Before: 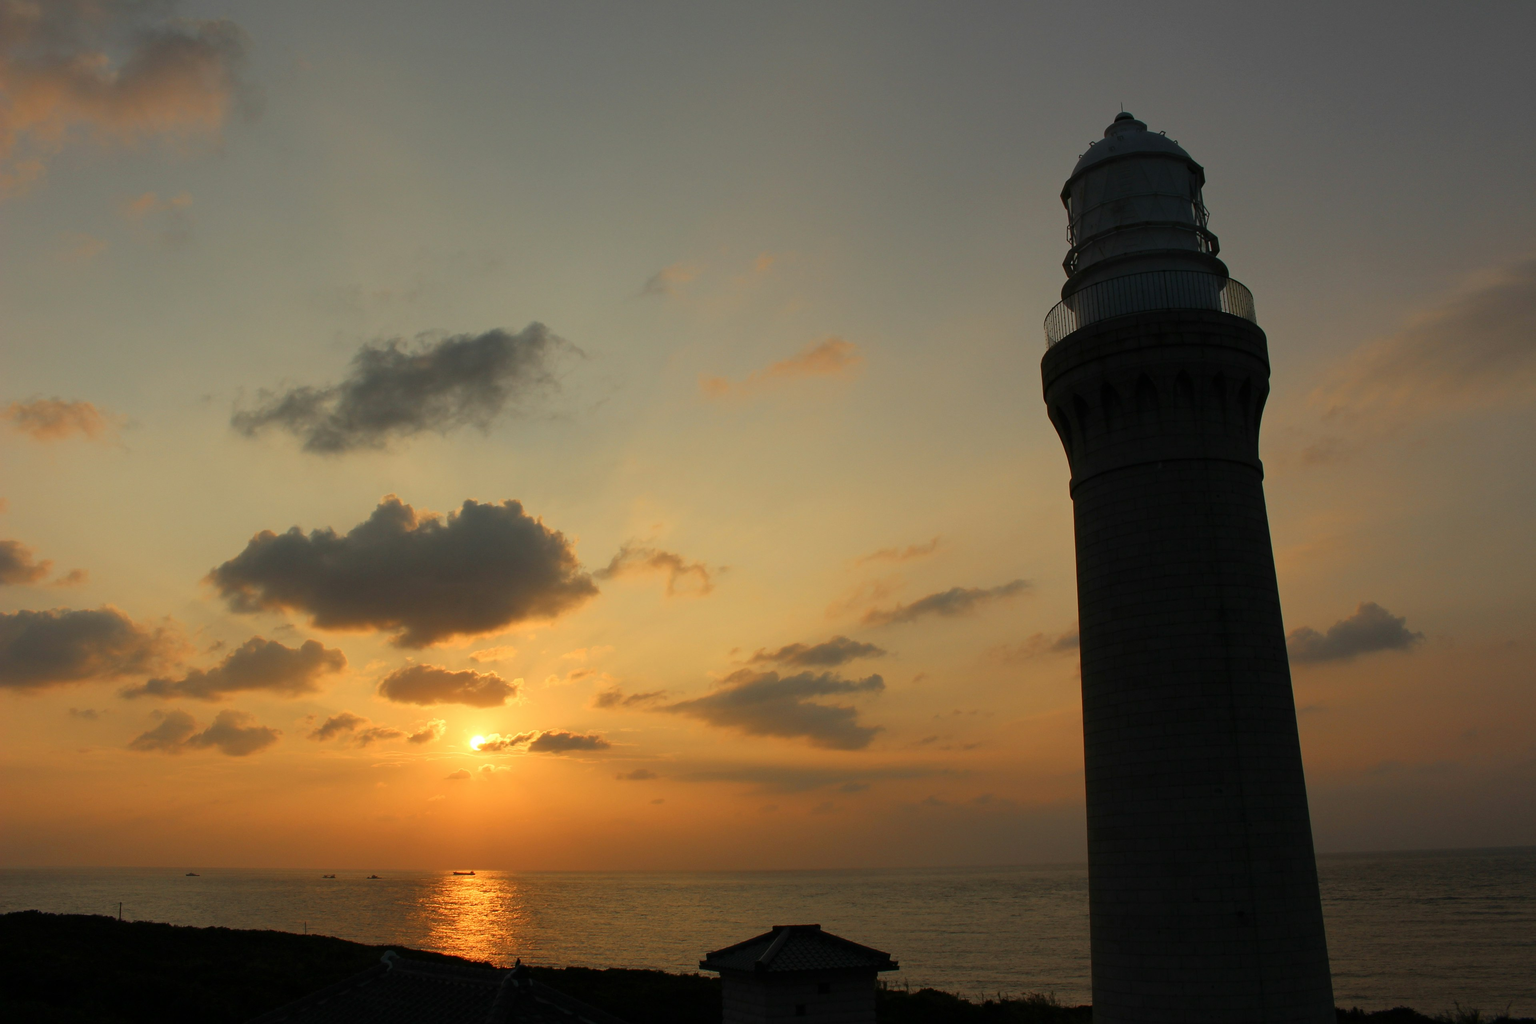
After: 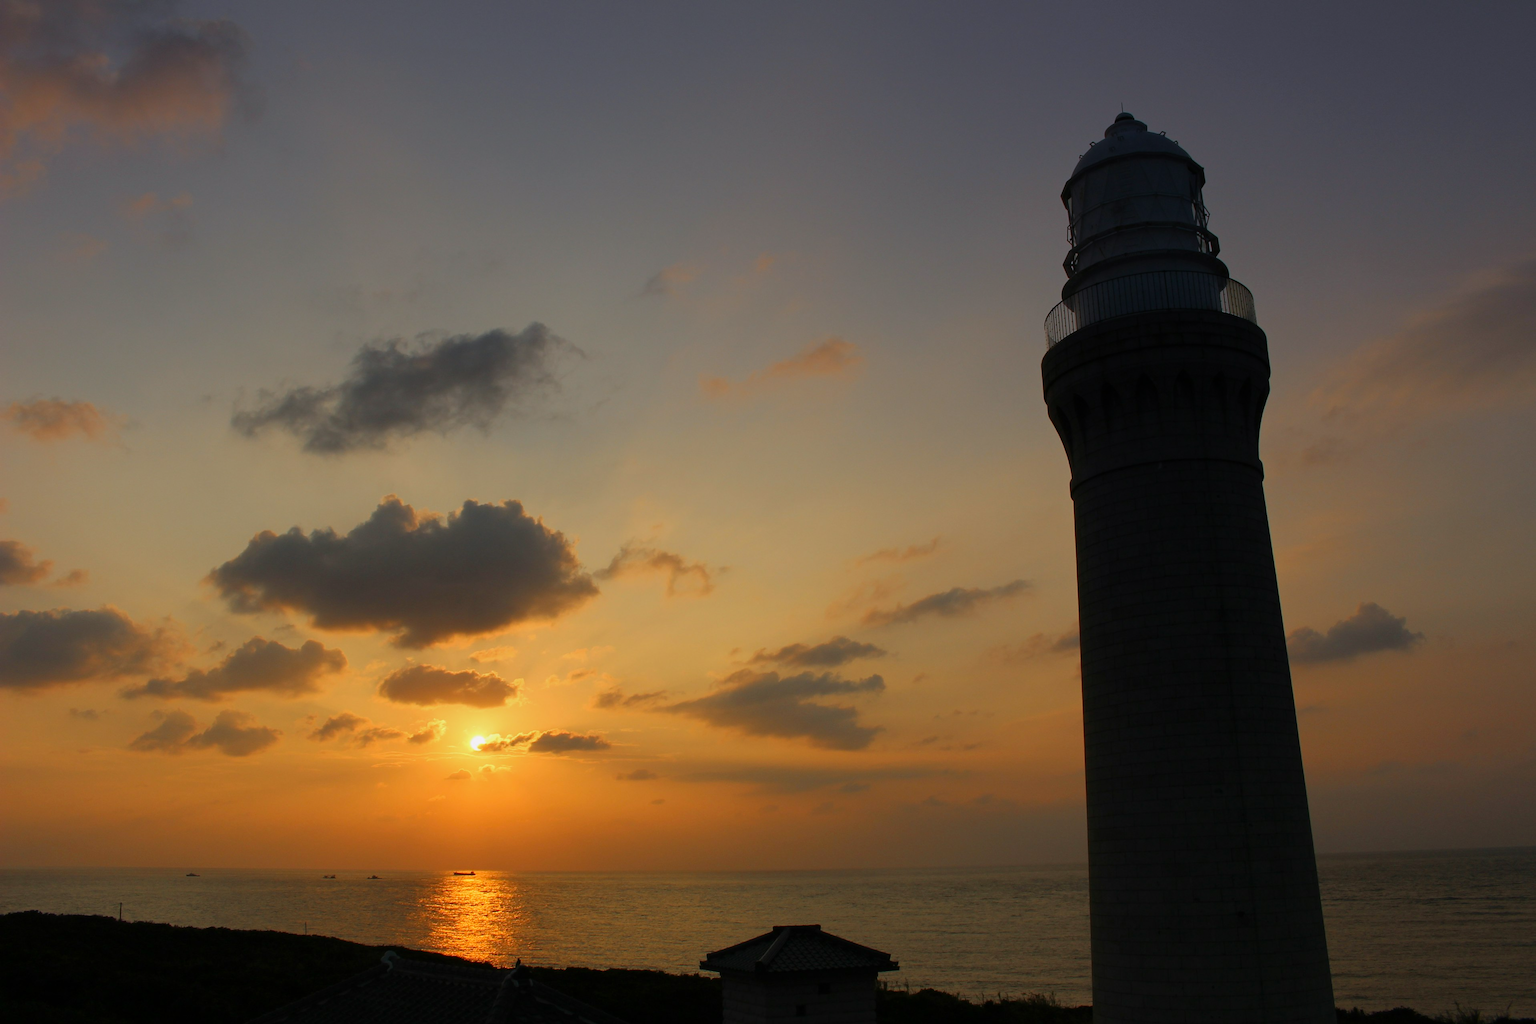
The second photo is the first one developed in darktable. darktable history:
color correction: highlights a* 0.816, highlights b* 2.78, saturation 1.1
graduated density: hue 238.83°, saturation 50%
